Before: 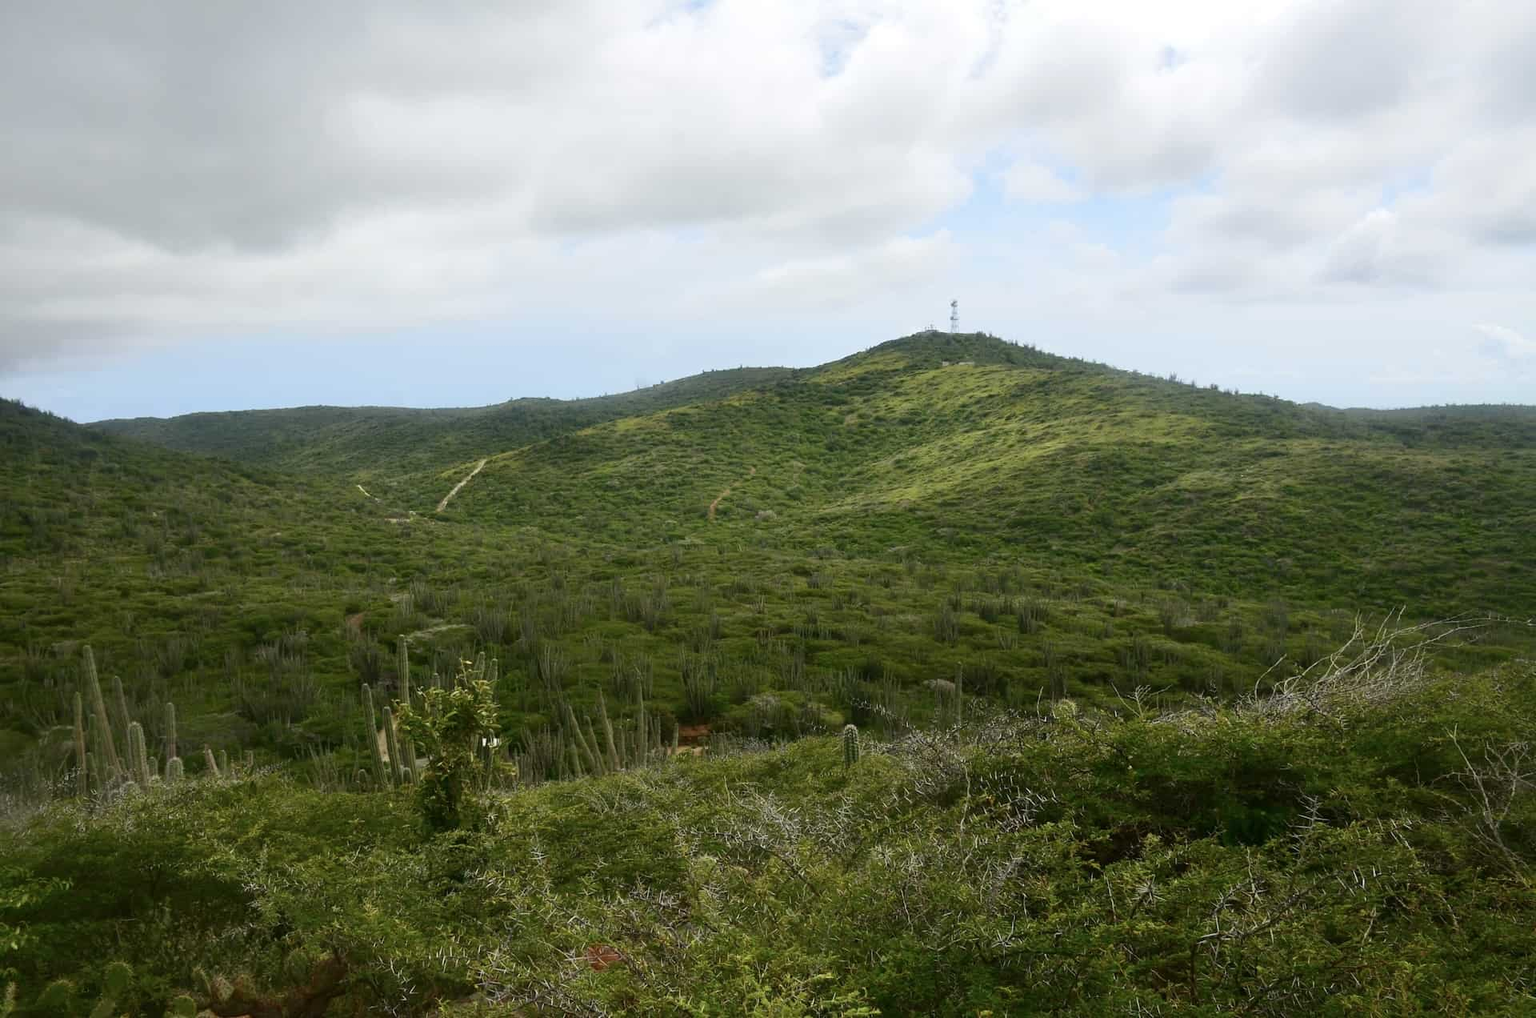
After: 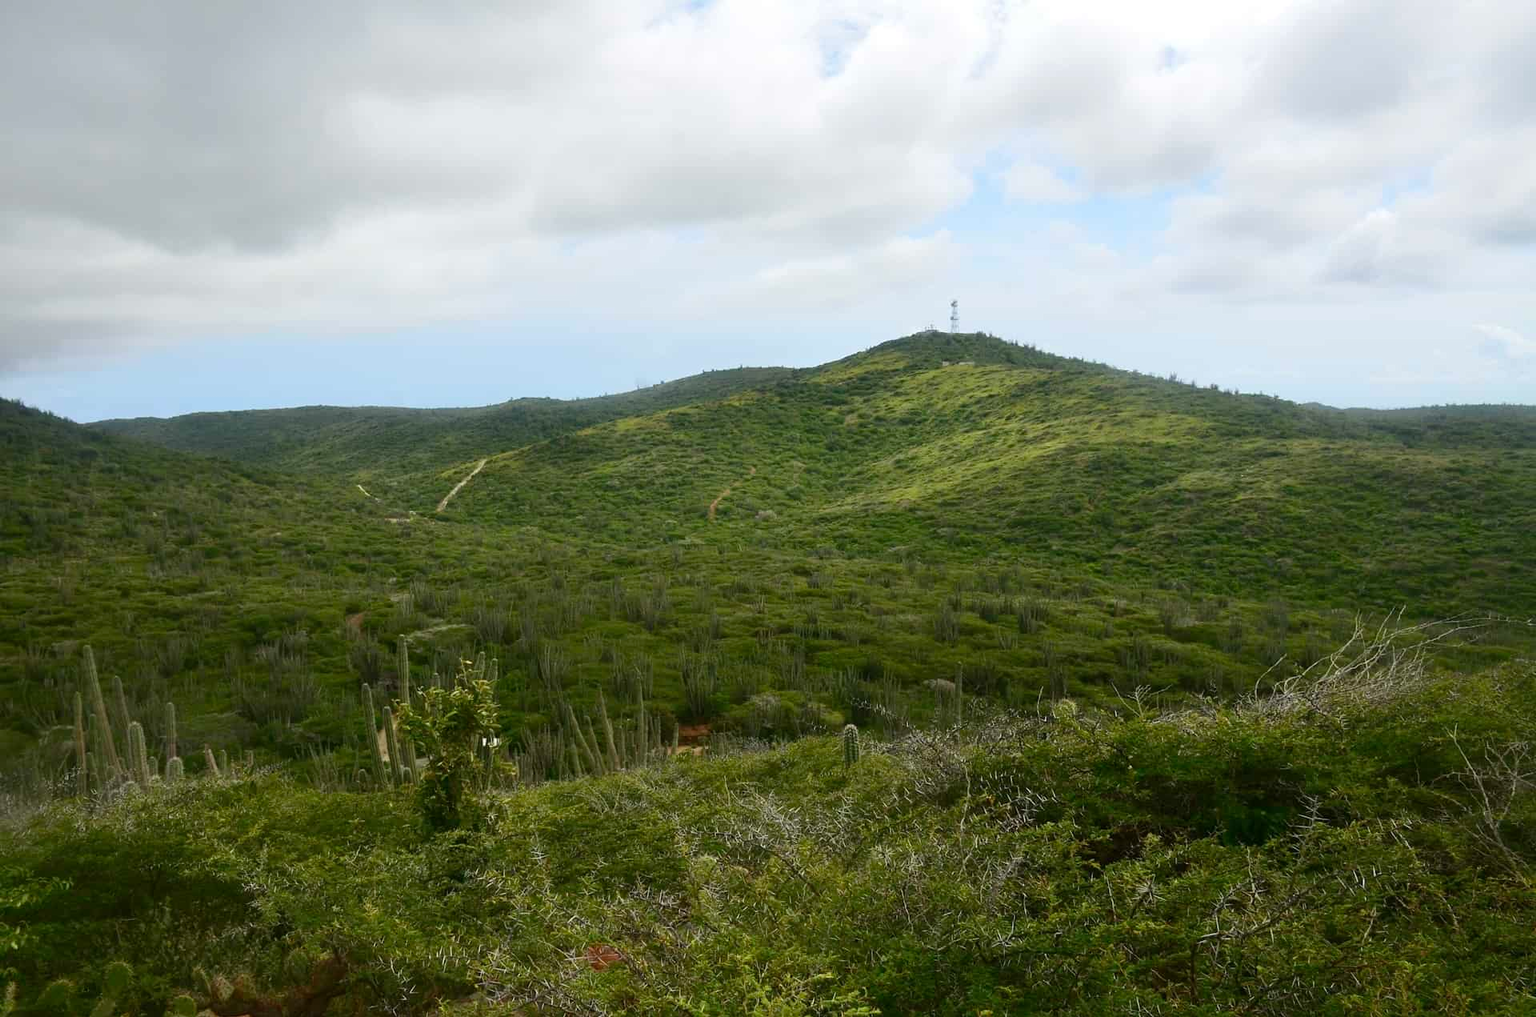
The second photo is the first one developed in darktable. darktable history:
color correction: highlights a* -0.137, highlights b* 0.137
